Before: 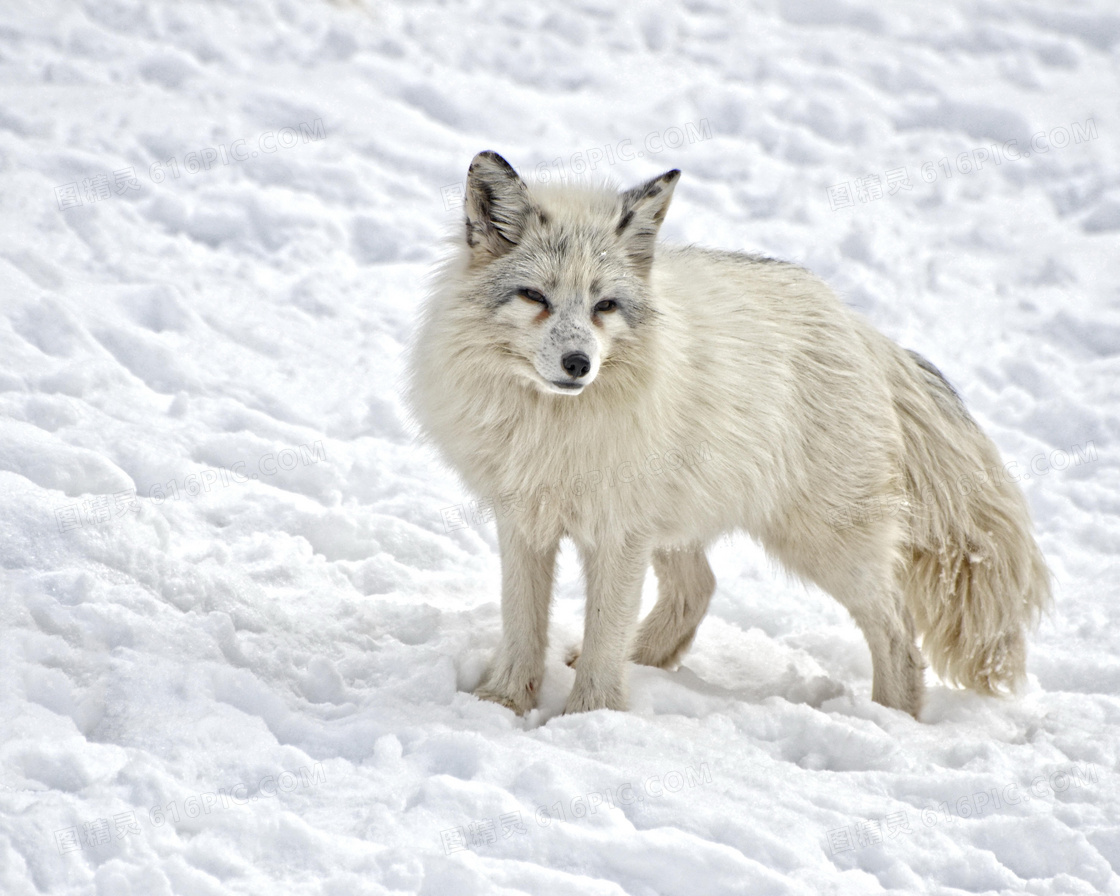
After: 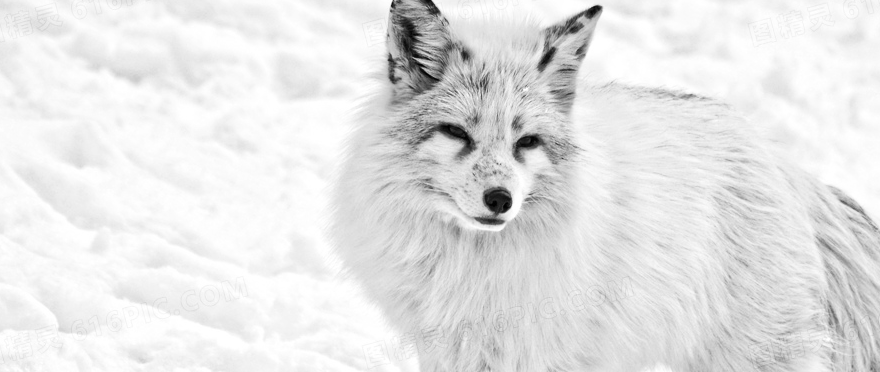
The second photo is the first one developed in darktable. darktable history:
contrast brightness saturation: contrast 0.26, brightness 0.02, saturation 0.87
color zones: curves: ch1 [(0, -0.014) (0.143, -0.013) (0.286, -0.013) (0.429, -0.016) (0.571, -0.019) (0.714, -0.015) (0.857, 0.002) (1, -0.014)]
crop: left 7.036%, top 18.398%, right 14.379%, bottom 40.043%
